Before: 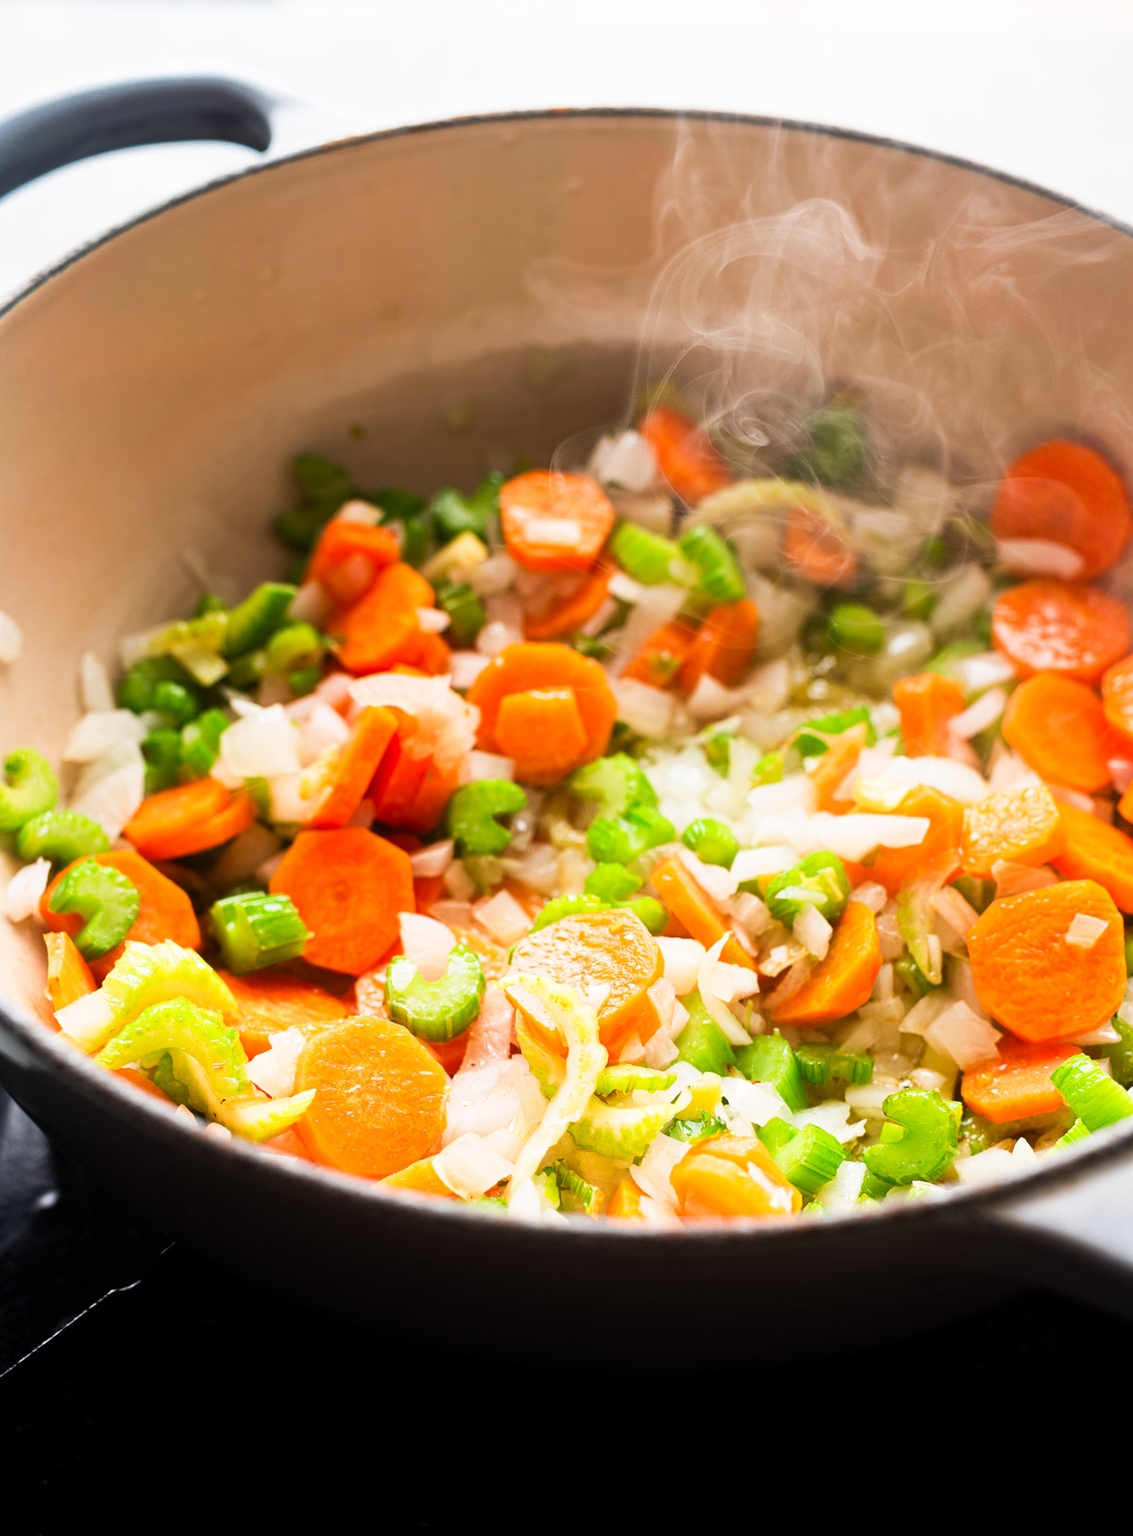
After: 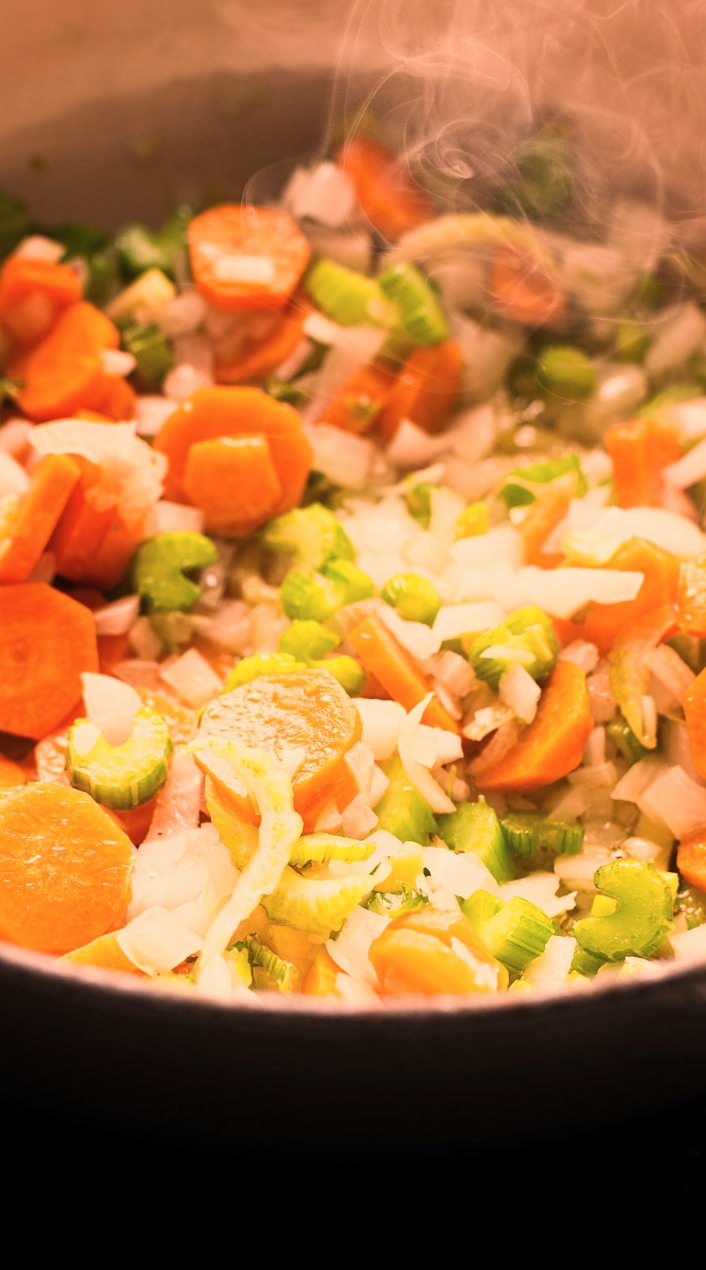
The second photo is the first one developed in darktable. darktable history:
crop and rotate: left 28.46%, top 18.104%, right 12.7%, bottom 3.815%
color correction: highlights a* 39.43, highlights b* 39.72, saturation 0.689
